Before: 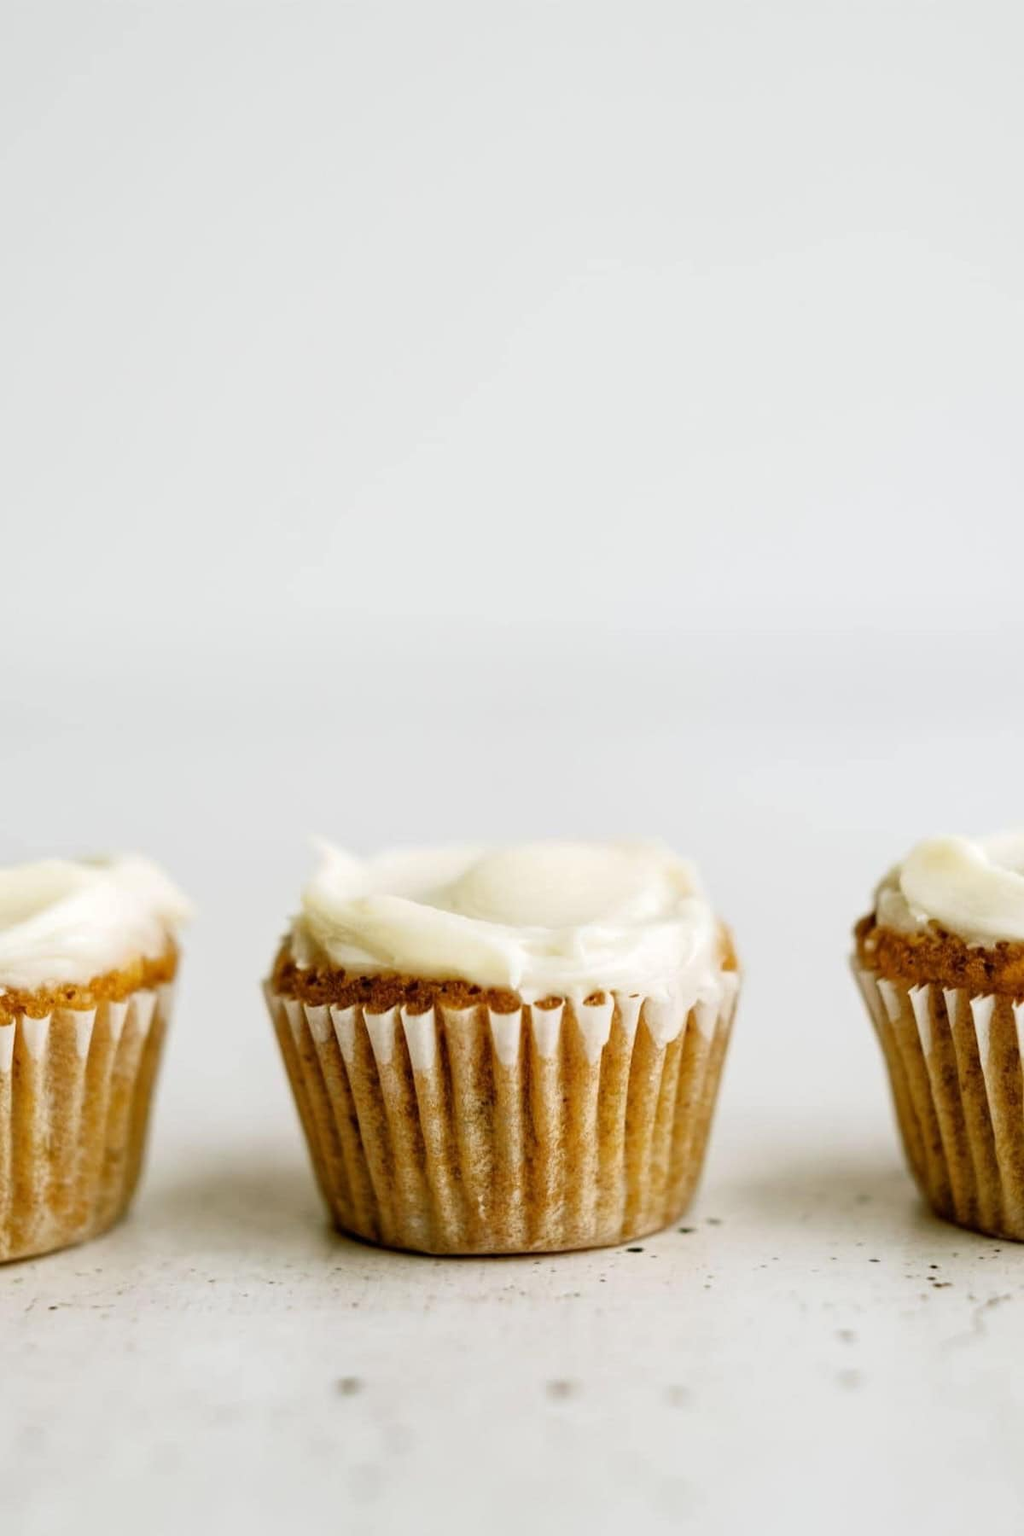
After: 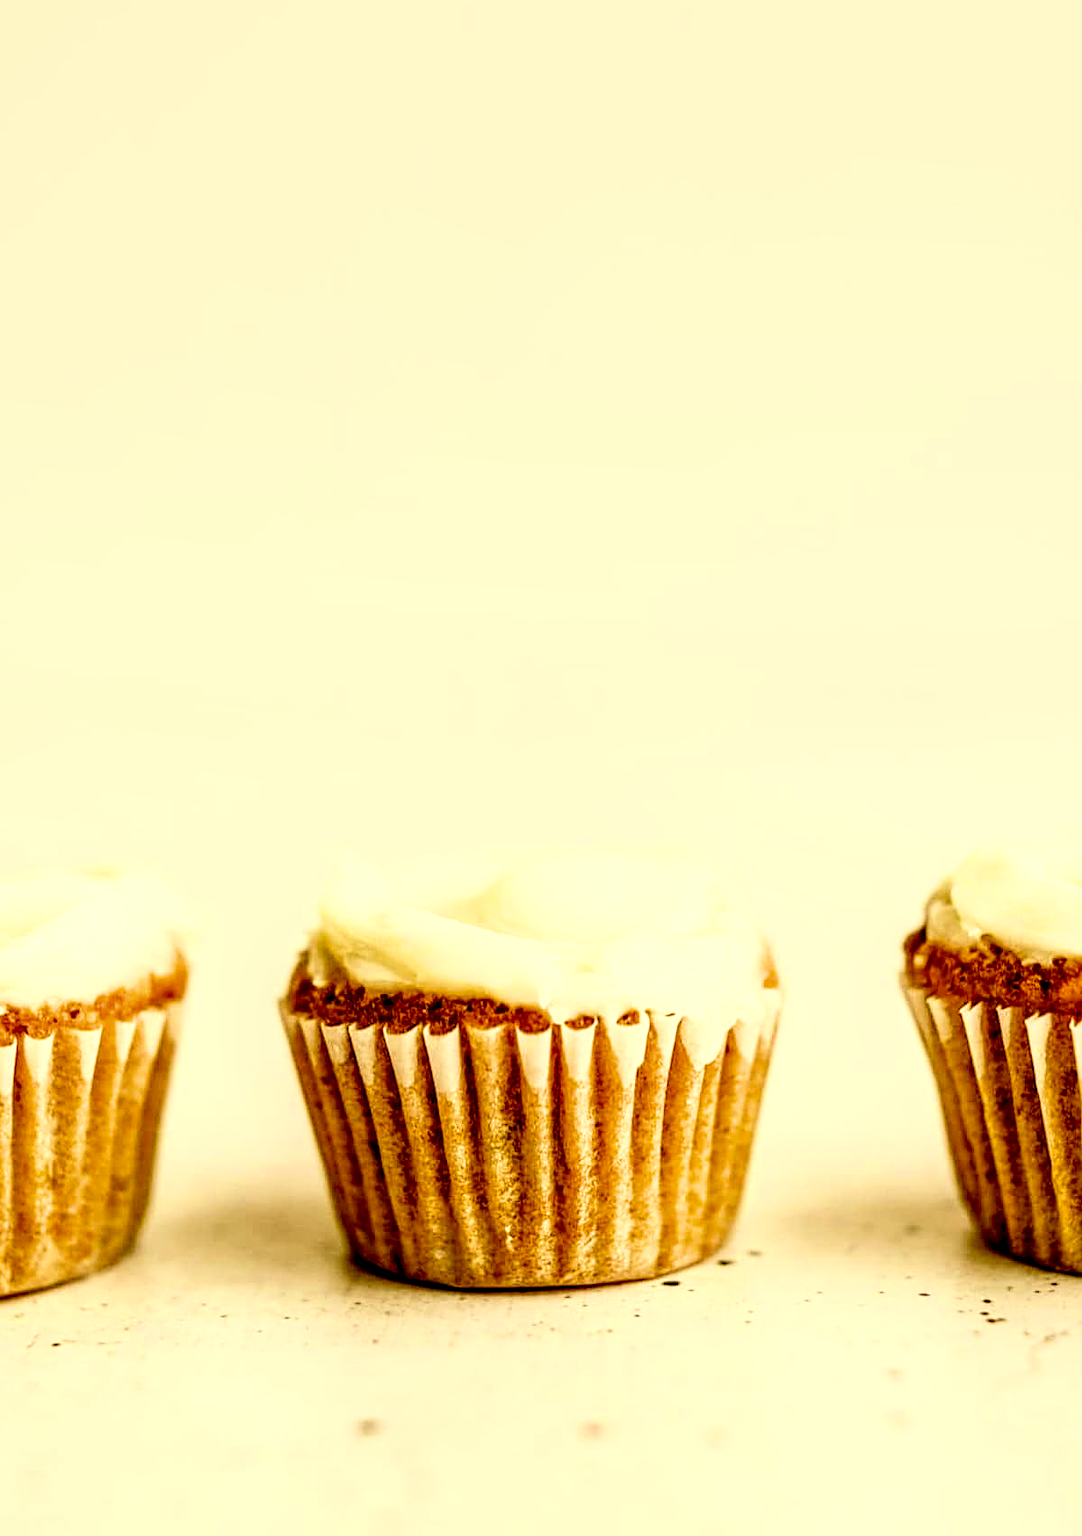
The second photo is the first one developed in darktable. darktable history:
crop and rotate: top 2.365%, bottom 3.011%
filmic rgb: black relative exposure -7.9 EV, white relative exposure 4.12 EV, hardness 4.04, latitude 52.13%, contrast 1.011, shadows ↔ highlights balance 5.35%, color science v6 (2022)
exposure: black level correction 0, exposure 1.378 EV, compensate exposure bias true, compensate highlight preservation false
sharpen: on, module defaults
color correction: highlights a* 1.2, highlights b* 24.7, shadows a* 16, shadows b* 24.32
contrast brightness saturation: contrast 0.047
local contrast: highlights 17%, detail 187%
